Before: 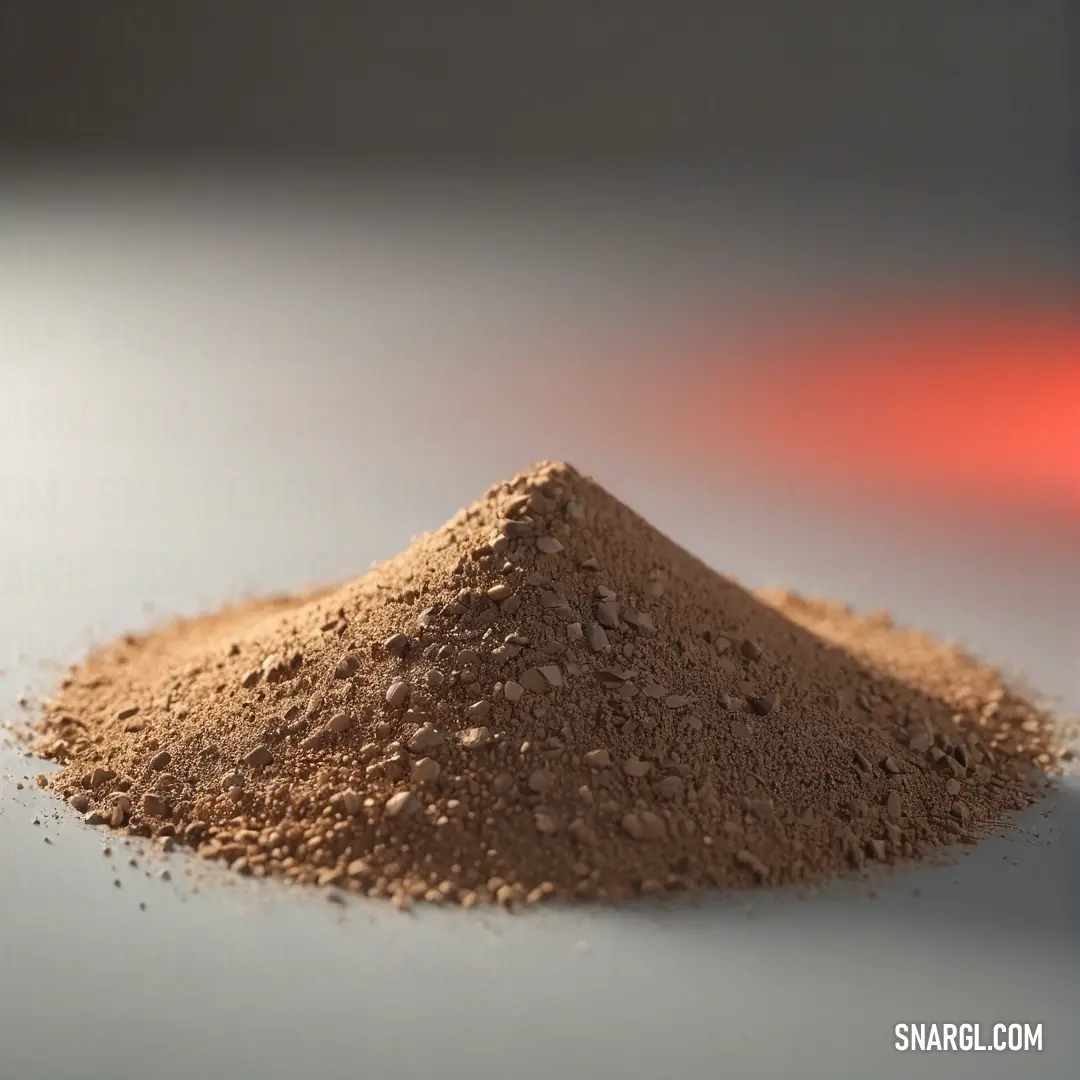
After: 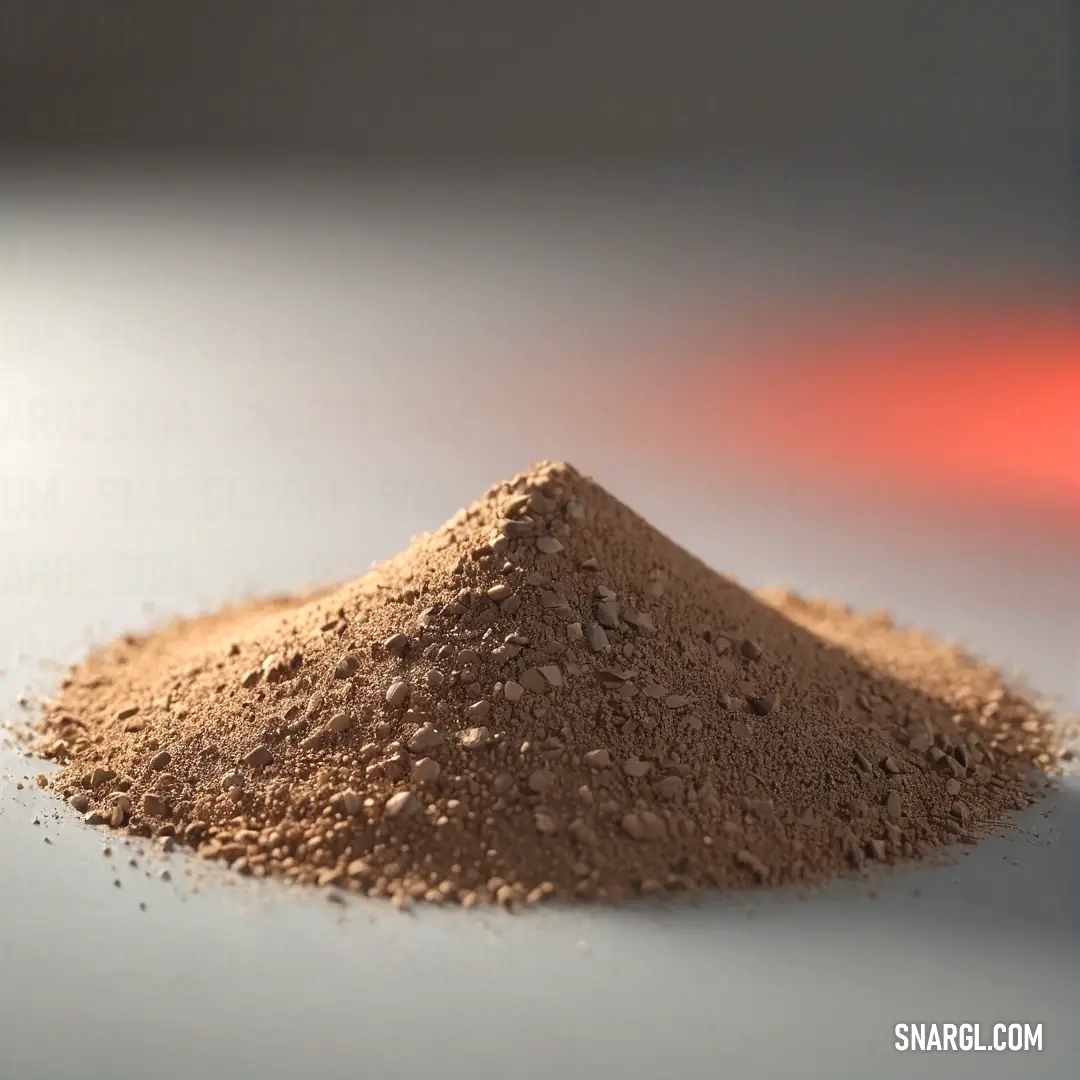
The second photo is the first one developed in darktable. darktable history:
shadows and highlights: radius 46.03, white point adjustment 6.61, compress 79.8%, soften with gaussian
